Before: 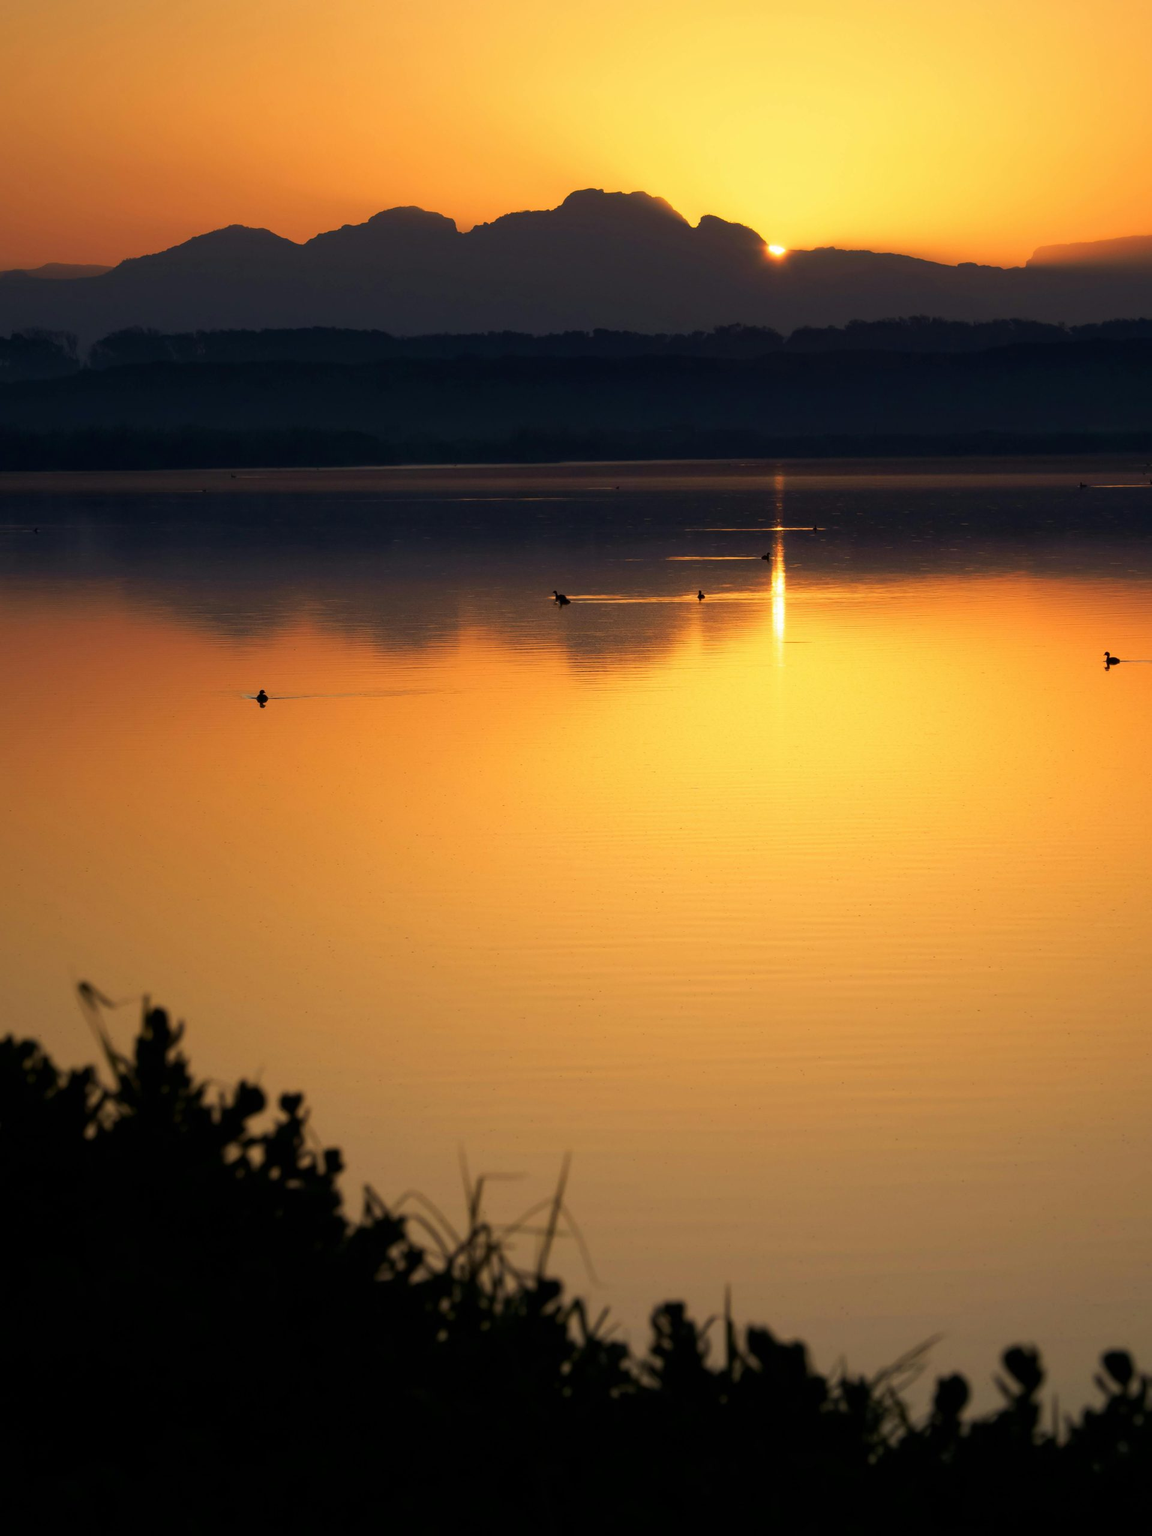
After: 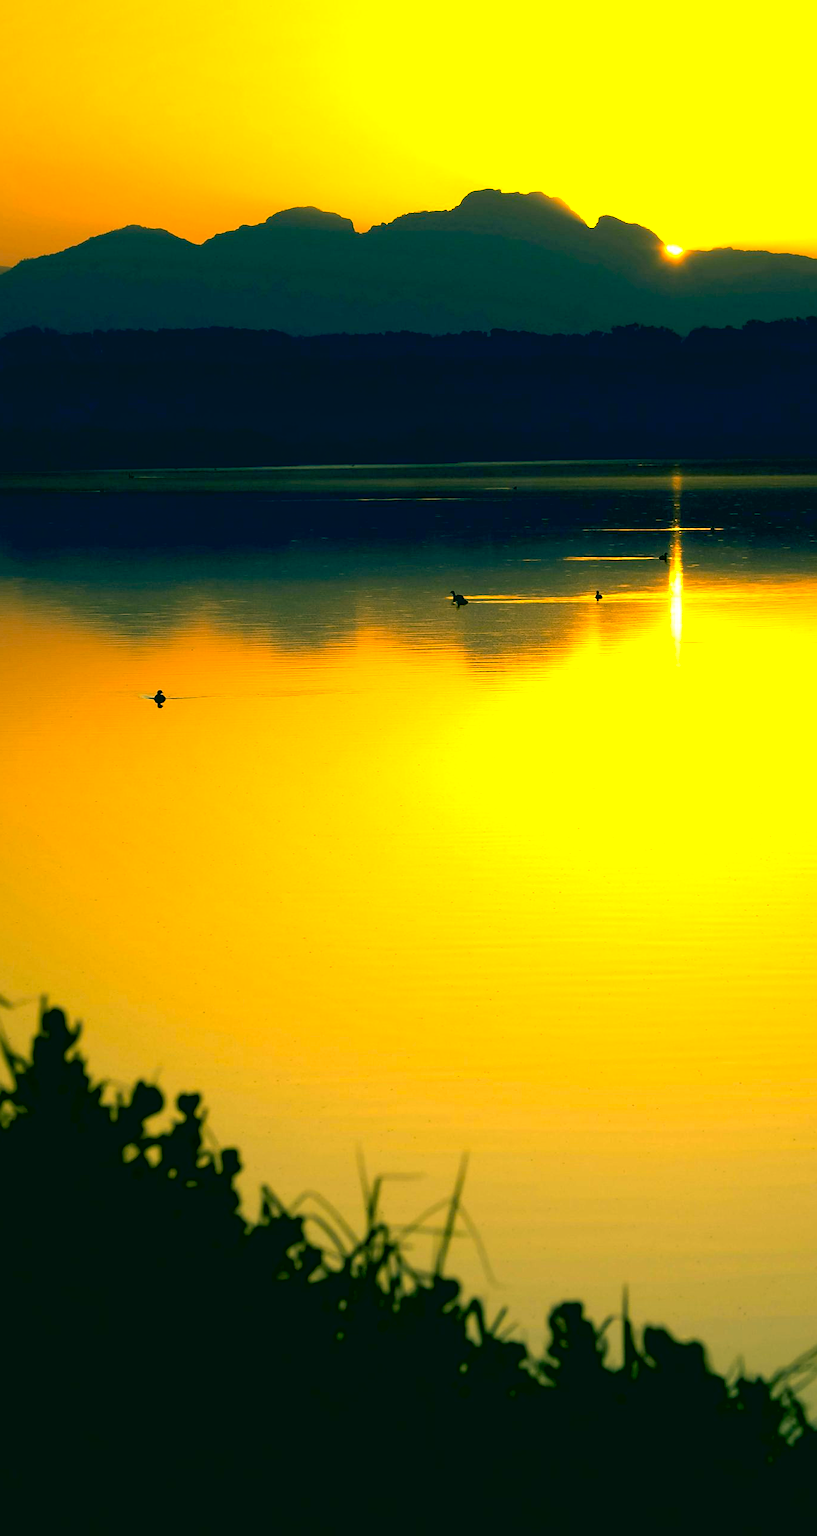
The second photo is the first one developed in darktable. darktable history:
crop and rotate: left 8.938%, right 20.087%
exposure: black level correction 0.011, exposure 1.079 EV, compensate highlight preservation false
sharpen: radius 1.599, amount 0.366, threshold 1.264
color correction: highlights a* 1.82, highlights b* 34.6, shadows a* -36.97, shadows b* -6.2
contrast brightness saturation: saturation -0.06
